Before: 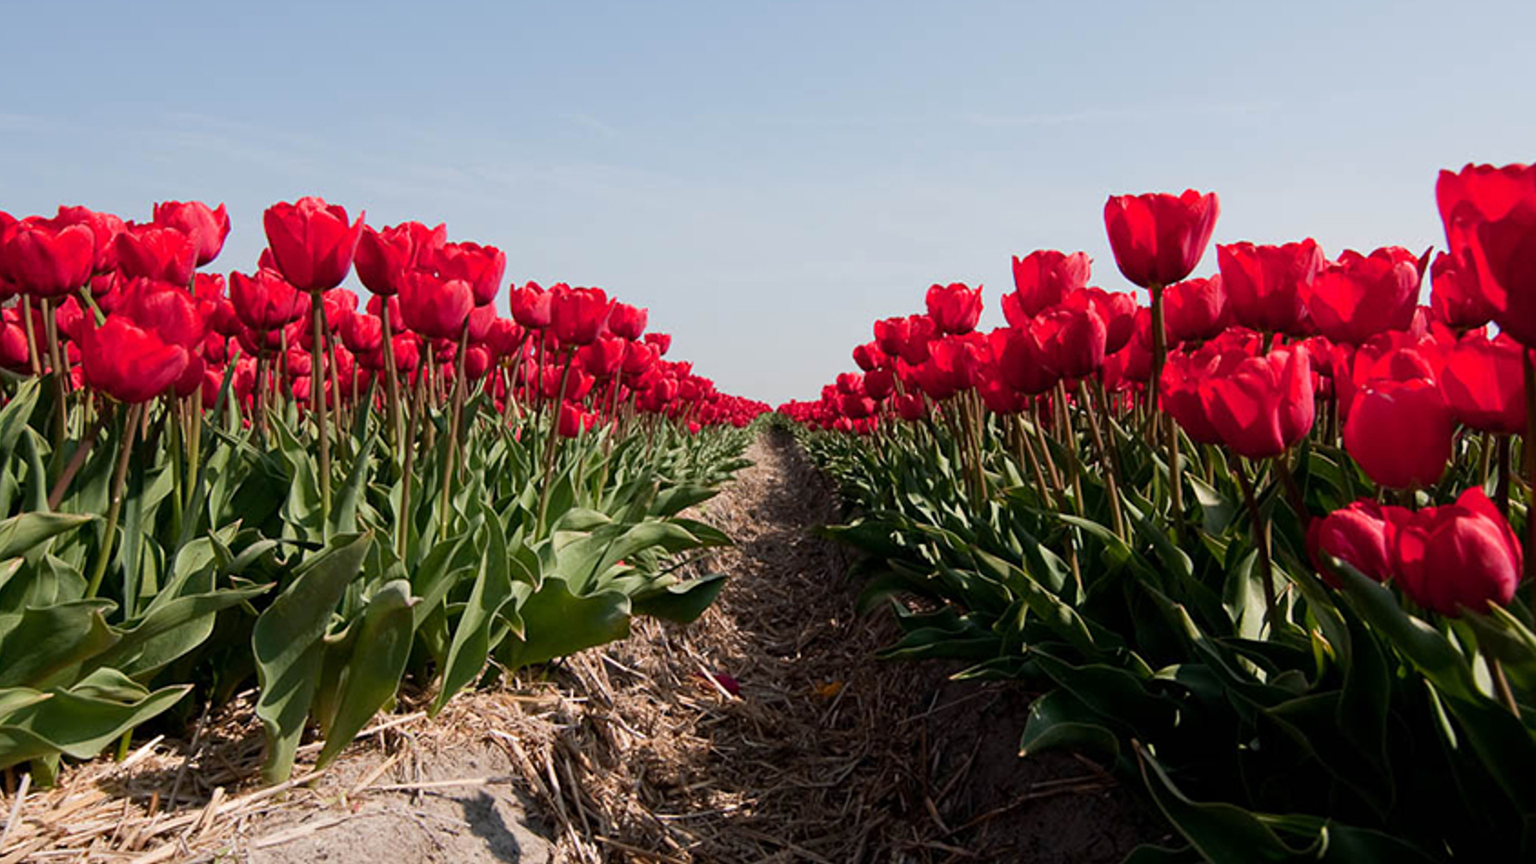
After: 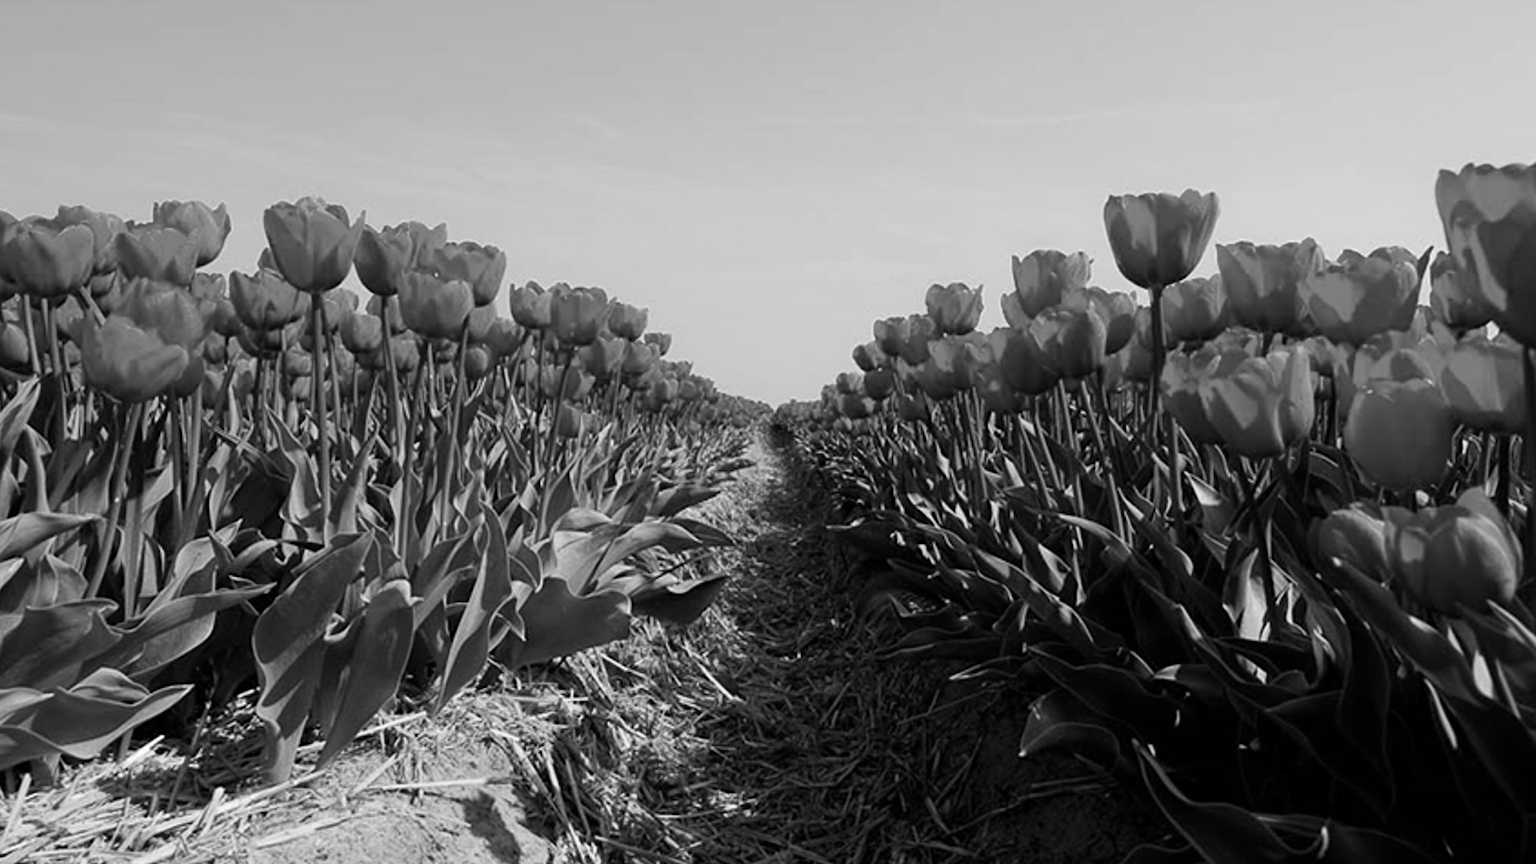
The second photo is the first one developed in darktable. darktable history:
monochrome: on, module defaults
color balance: output saturation 98.5%
